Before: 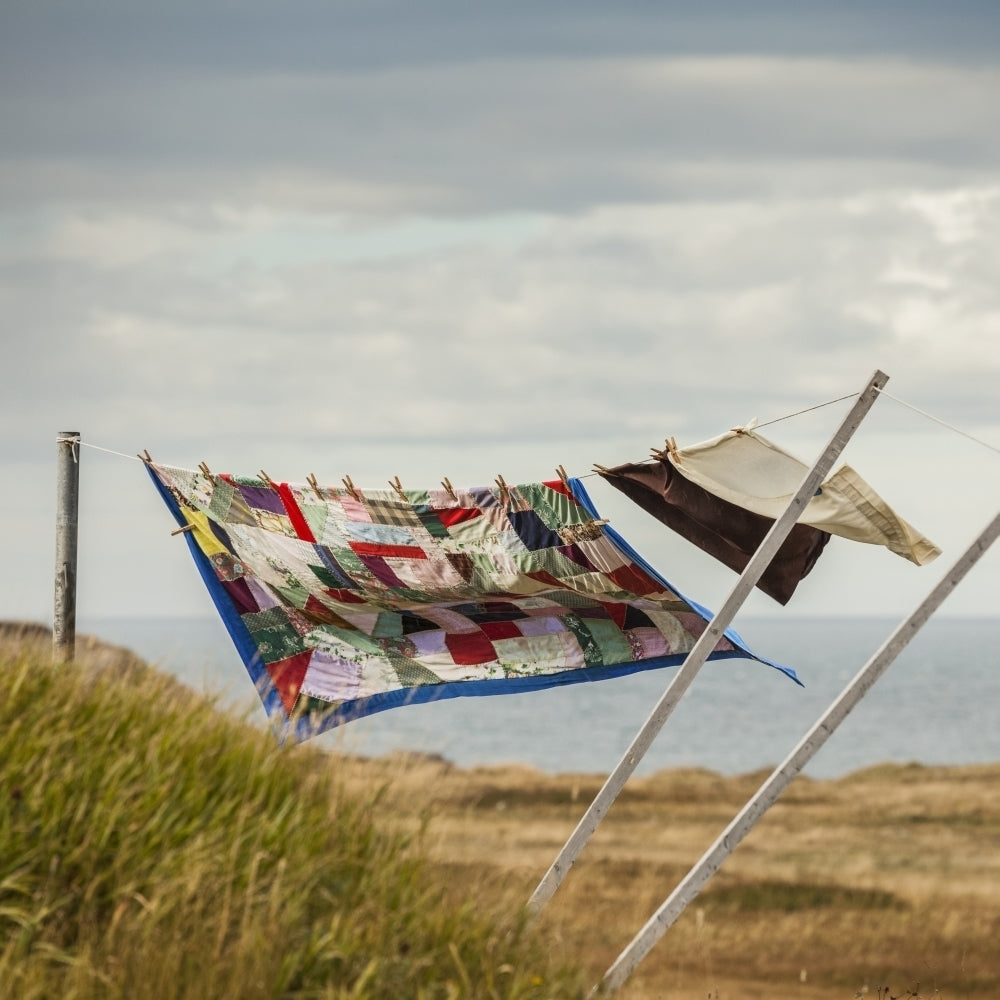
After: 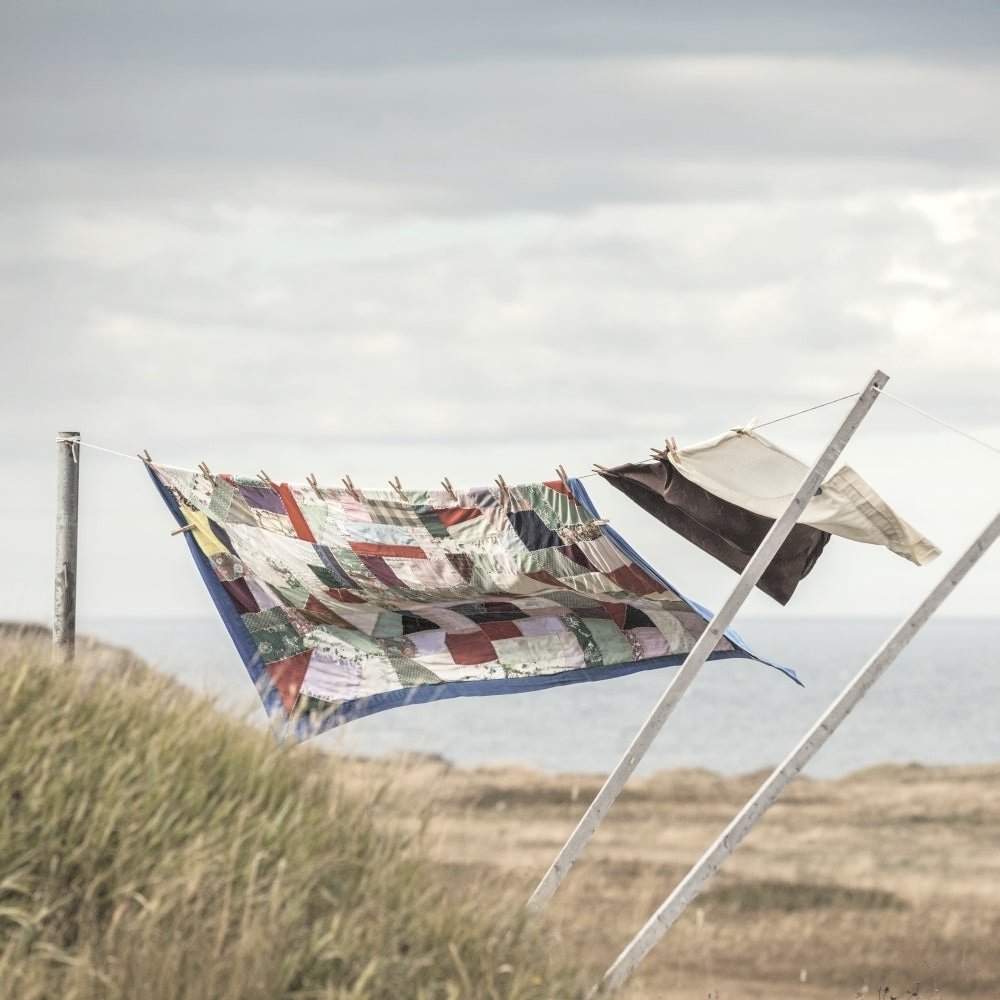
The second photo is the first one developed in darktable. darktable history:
exposure: exposure 0.299 EV, compensate highlight preservation false
contrast brightness saturation: brightness 0.187, saturation -0.489
